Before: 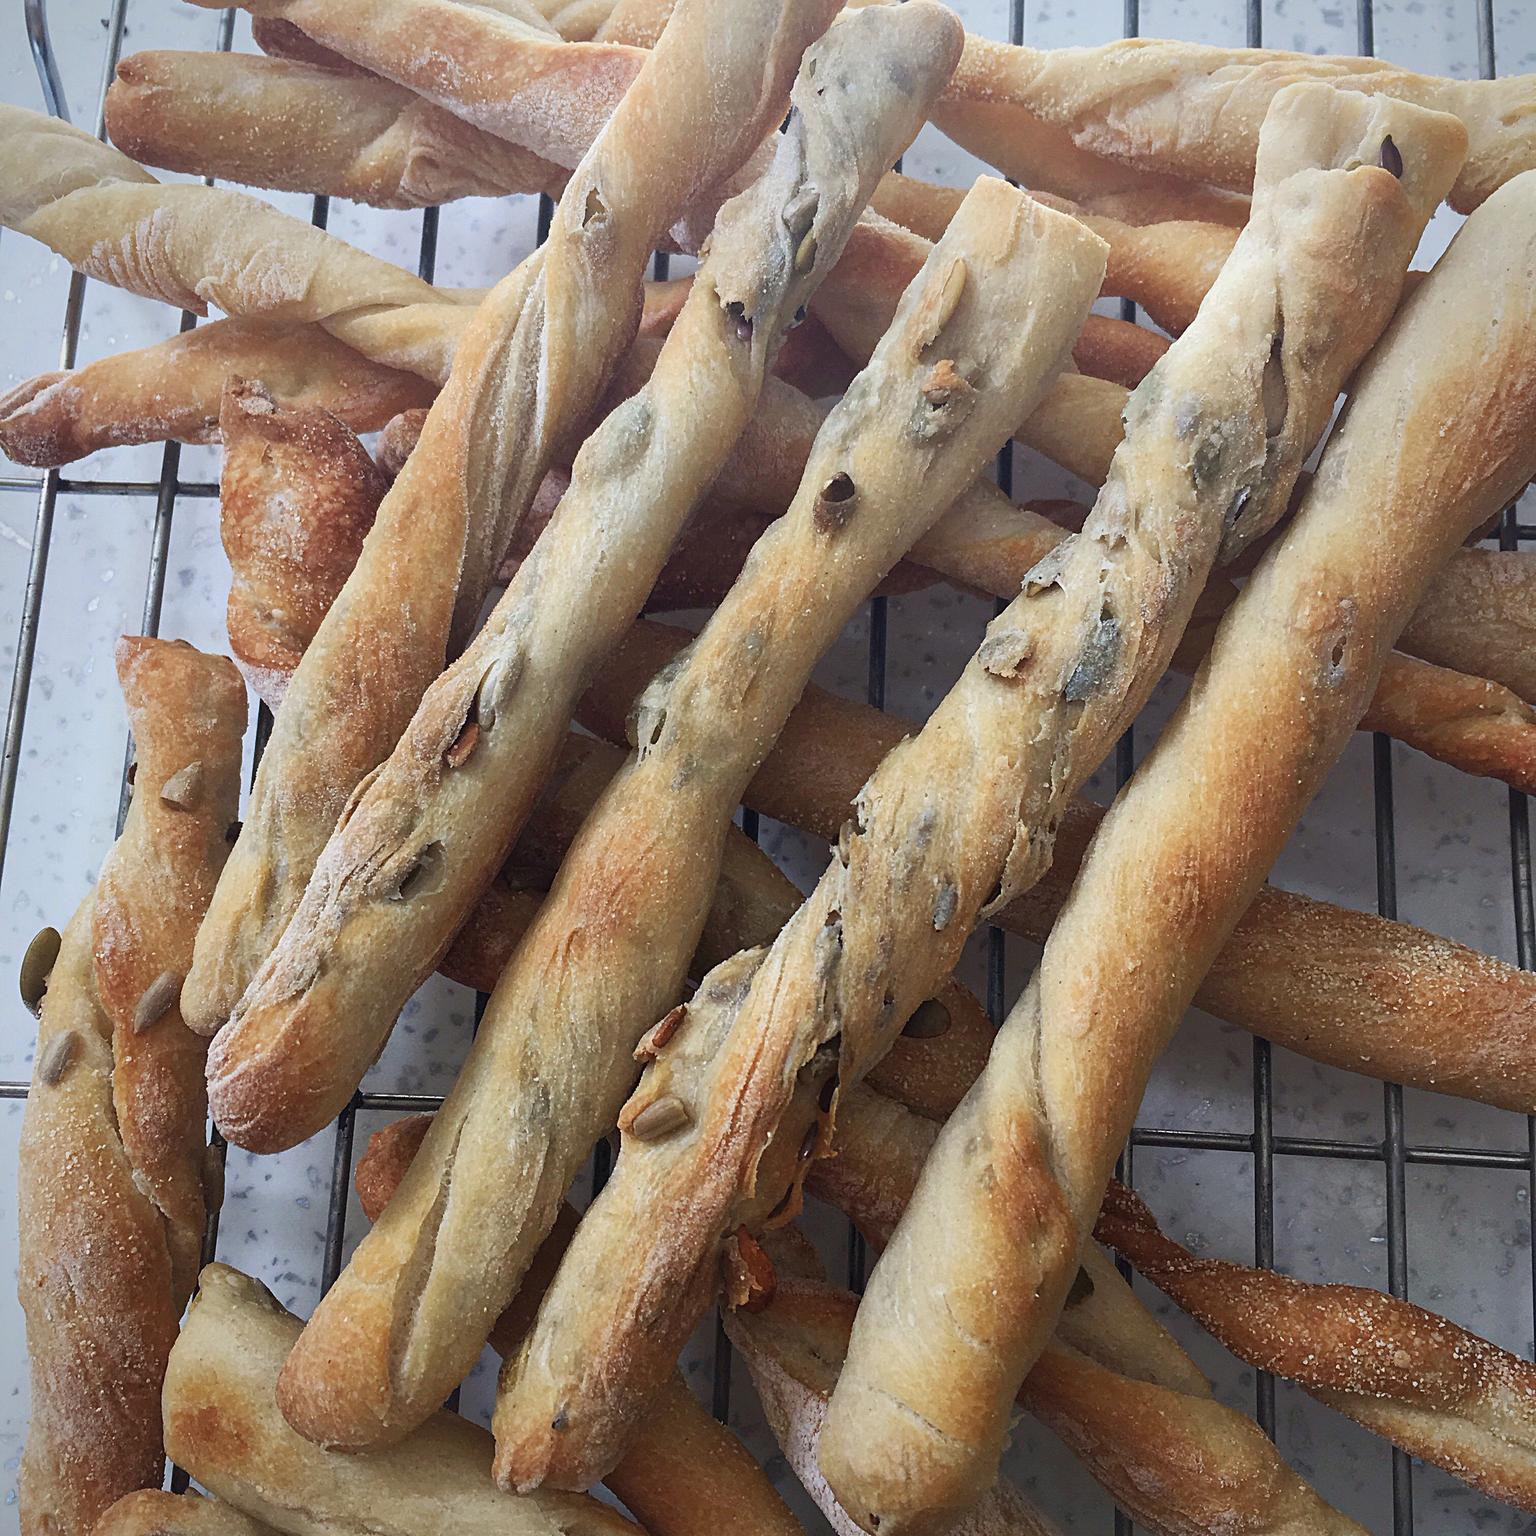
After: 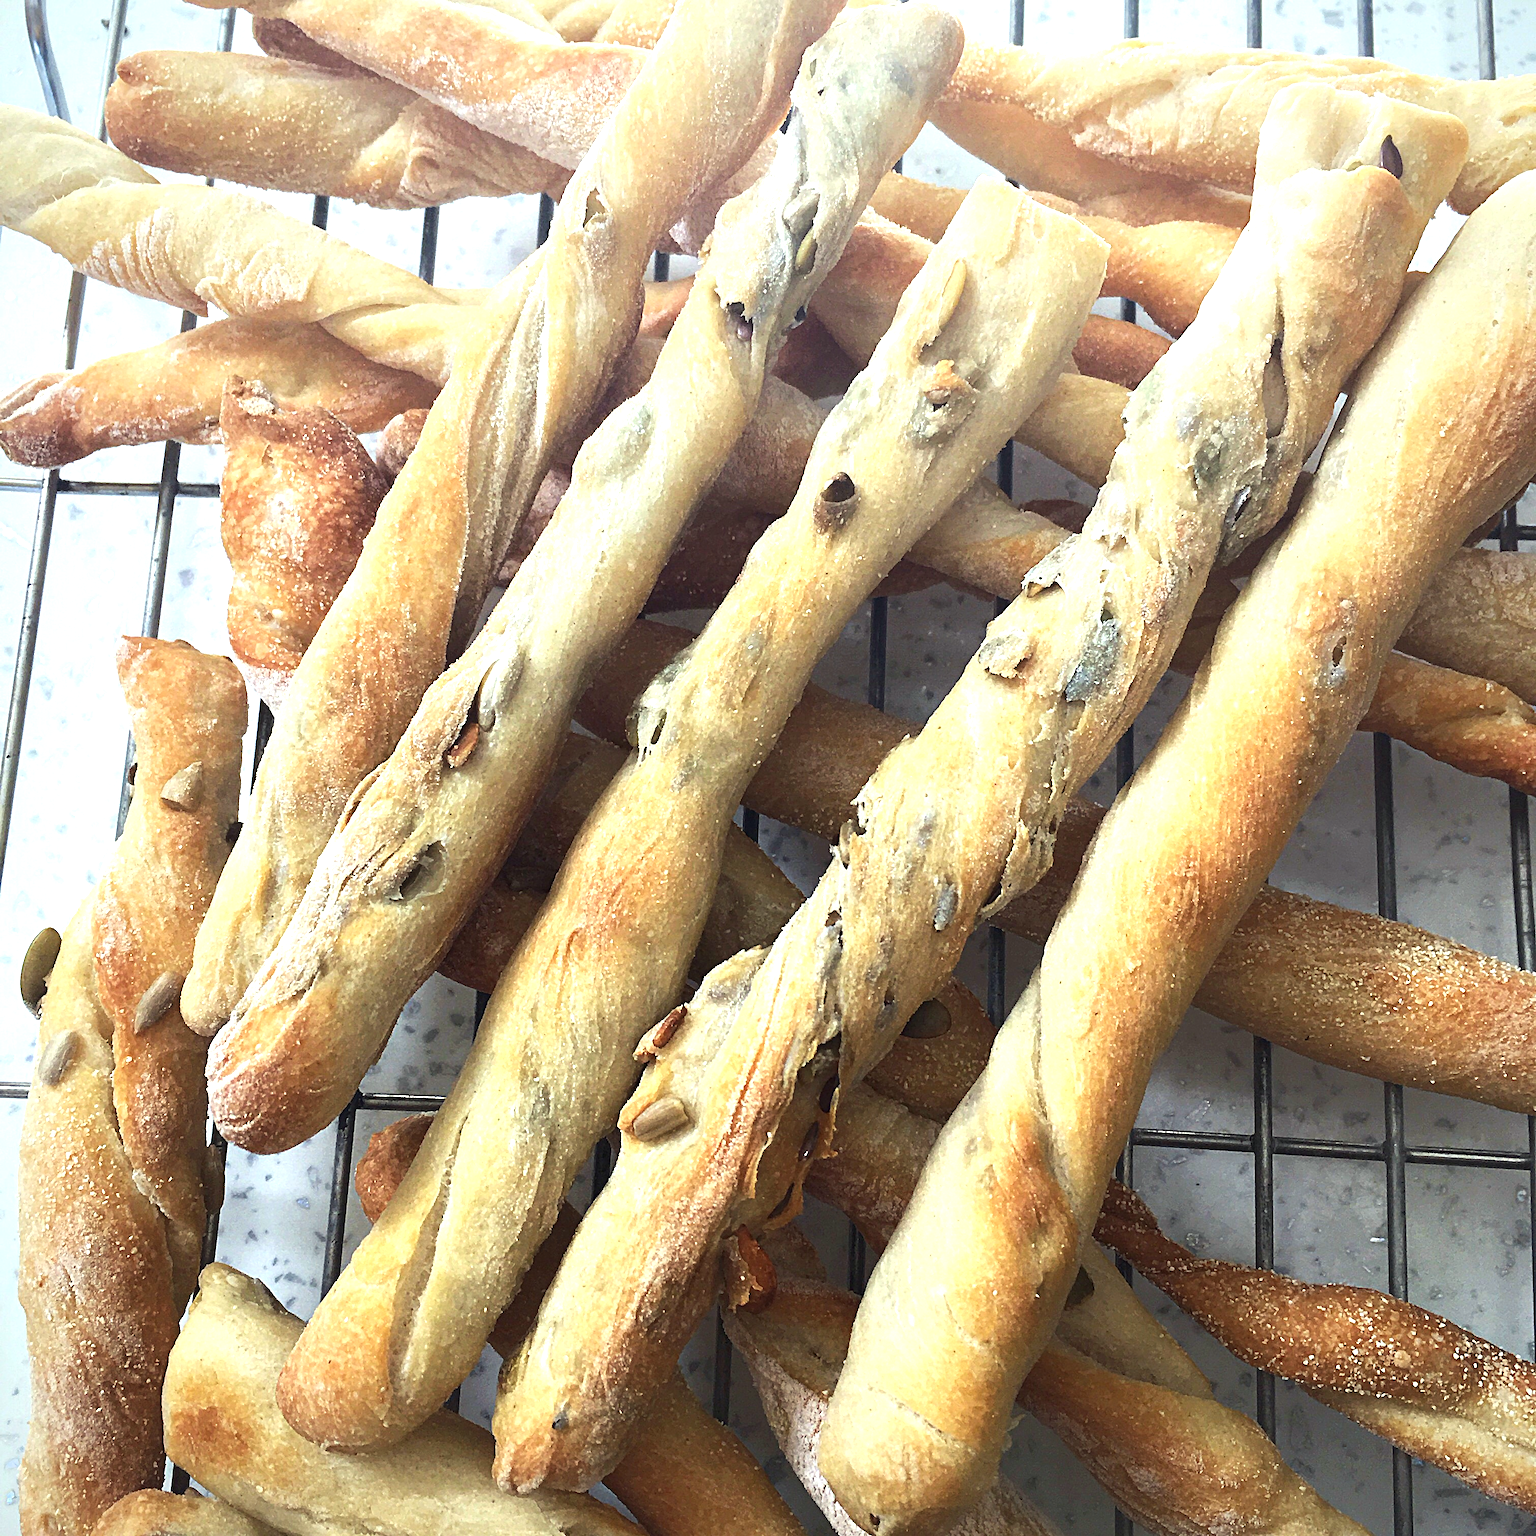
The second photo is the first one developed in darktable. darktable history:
exposure: black level correction 0, exposure 0.5 EV, compensate highlight preservation false
tone equalizer: -8 EV 0.001 EV, -7 EV -0.002 EV, -6 EV 0.005 EV, -5 EV -0.058 EV, -4 EV -0.105 EV, -3 EV -0.139 EV, -2 EV 0.258 EV, -1 EV 0.707 EV, +0 EV 0.523 EV
color correction: highlights a* -4.44, highlights b* 6.42
